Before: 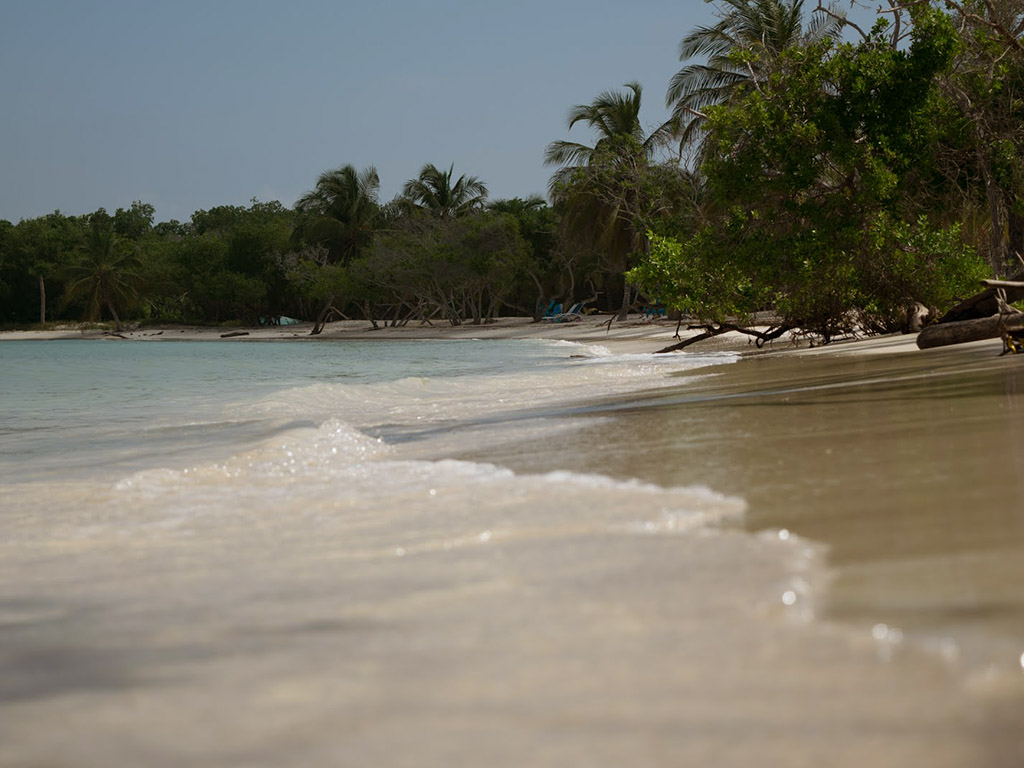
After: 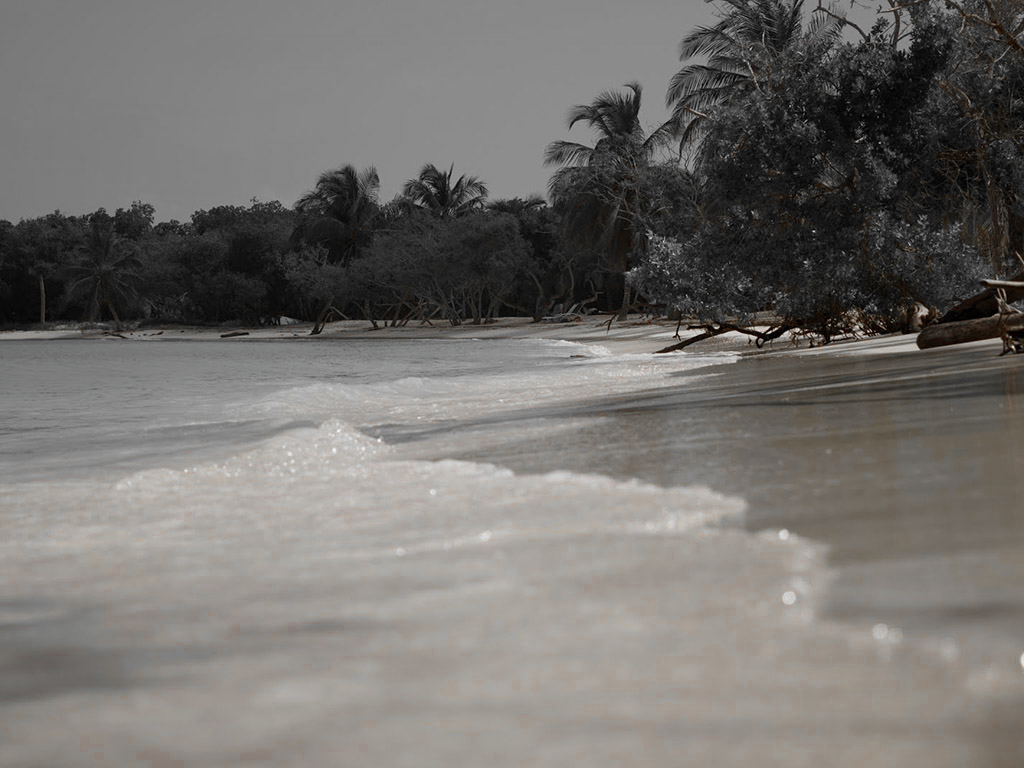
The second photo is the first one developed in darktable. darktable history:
color zones: curves: ch0 [(0, 0.497) (0.096, 0.361) (0.221, 0.538) (0.429, 0.5) (0.571, 0.5) (0.714, 0.5) (0.857, 0.5) (1, 0.497)]; ch1 [(0, 0.5) (0.143, 0.5) (0.257, -0.002) (0.429, 0.04) (0.571, -0.001) (0.714, -0.015) (0.857, 0.024) (1, 0.5)]
exposure: exposure -0.151 EV, compensate highlight preservation false
